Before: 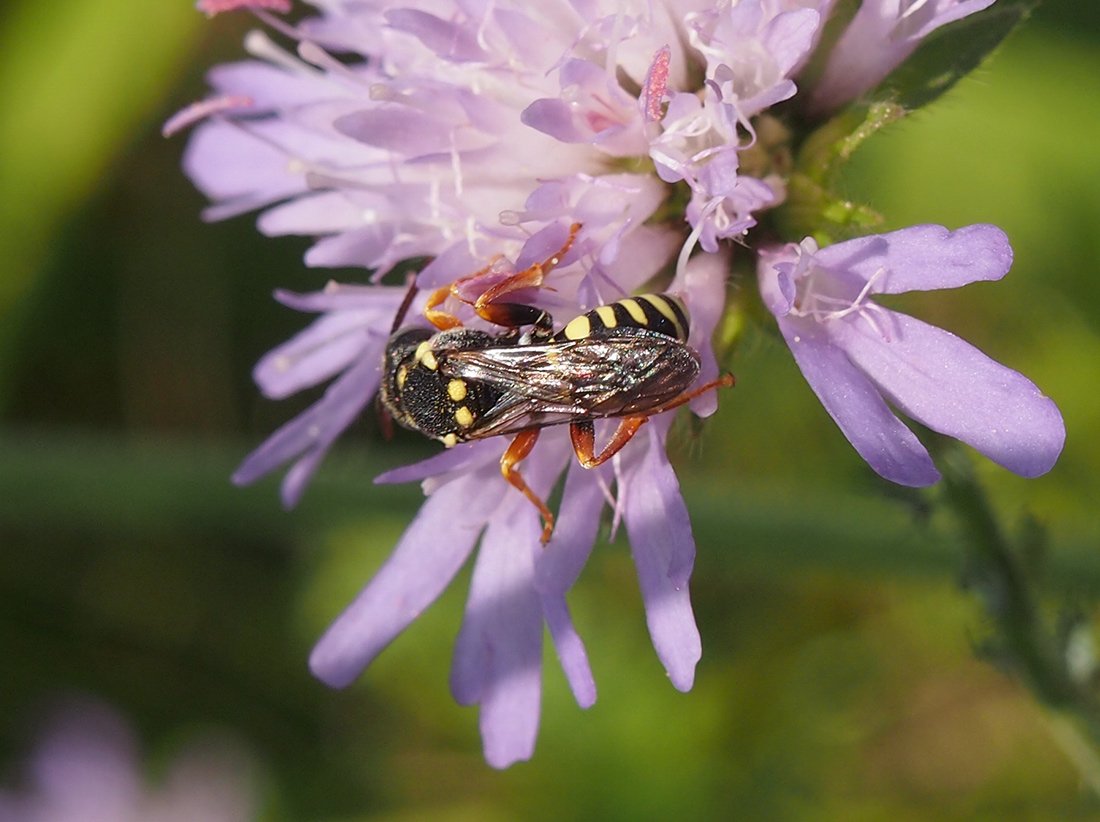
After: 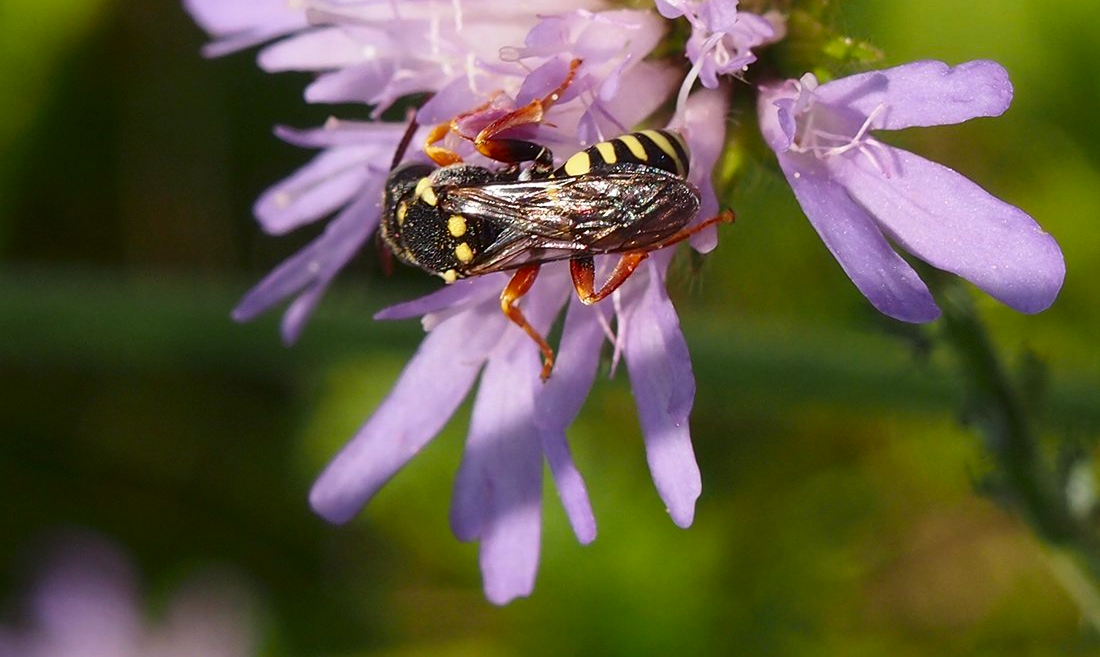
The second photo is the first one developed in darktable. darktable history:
contrast brightness saturation: contrast 0.129, brightness -0.045, saturation 0.161
crop and rotate: top 20.04%
